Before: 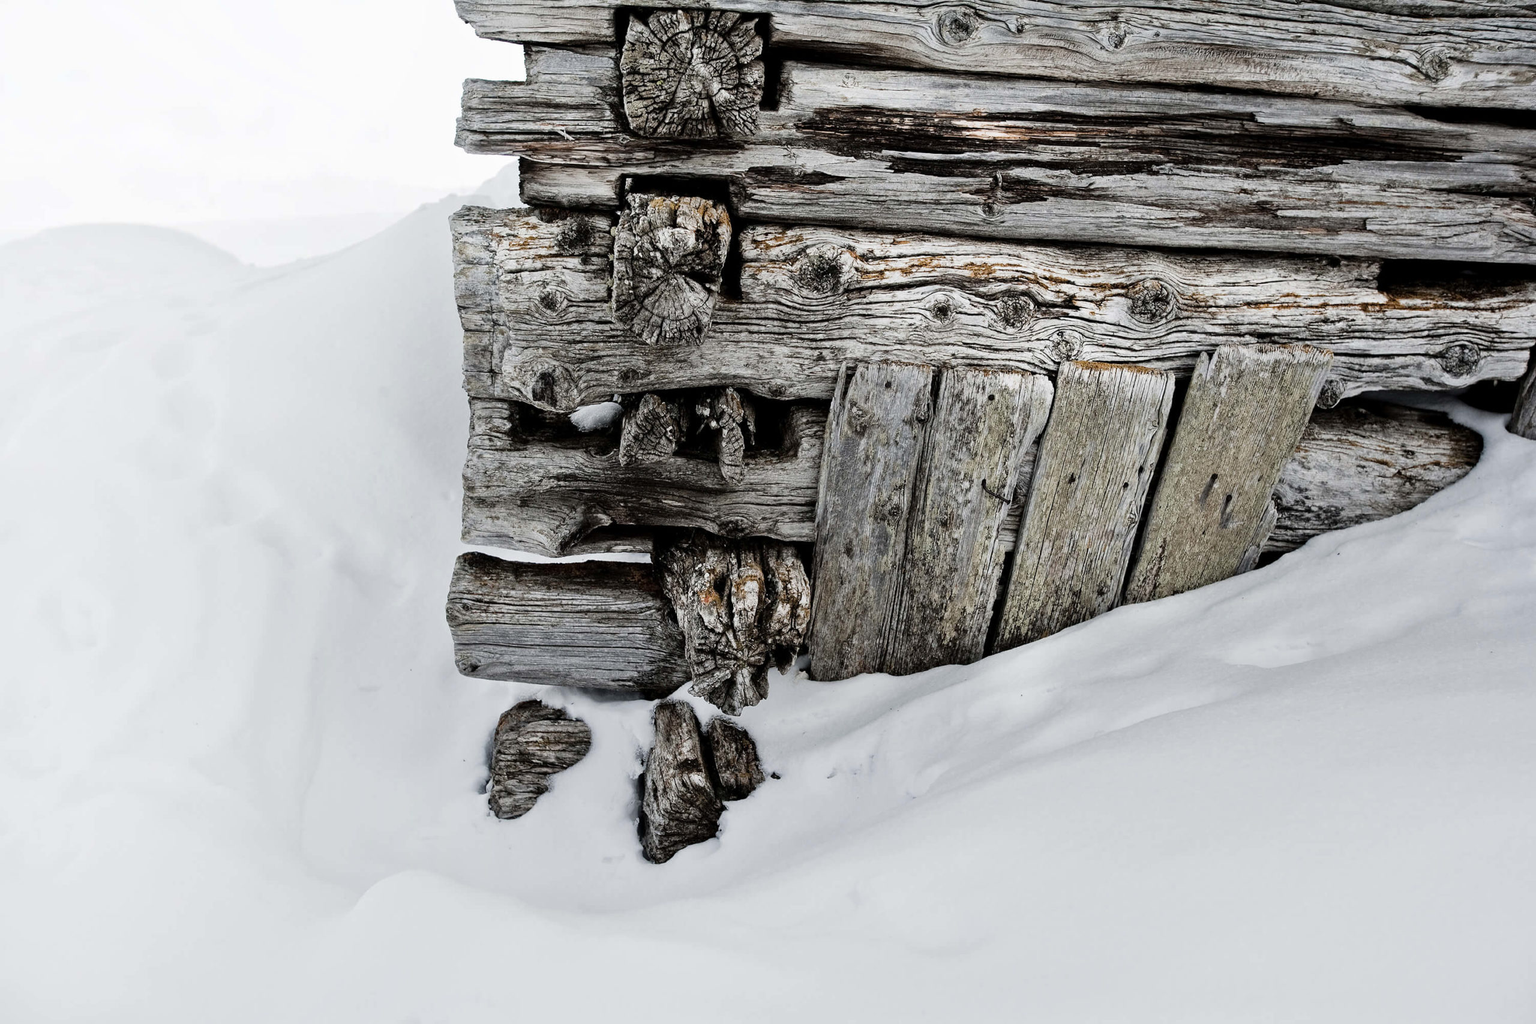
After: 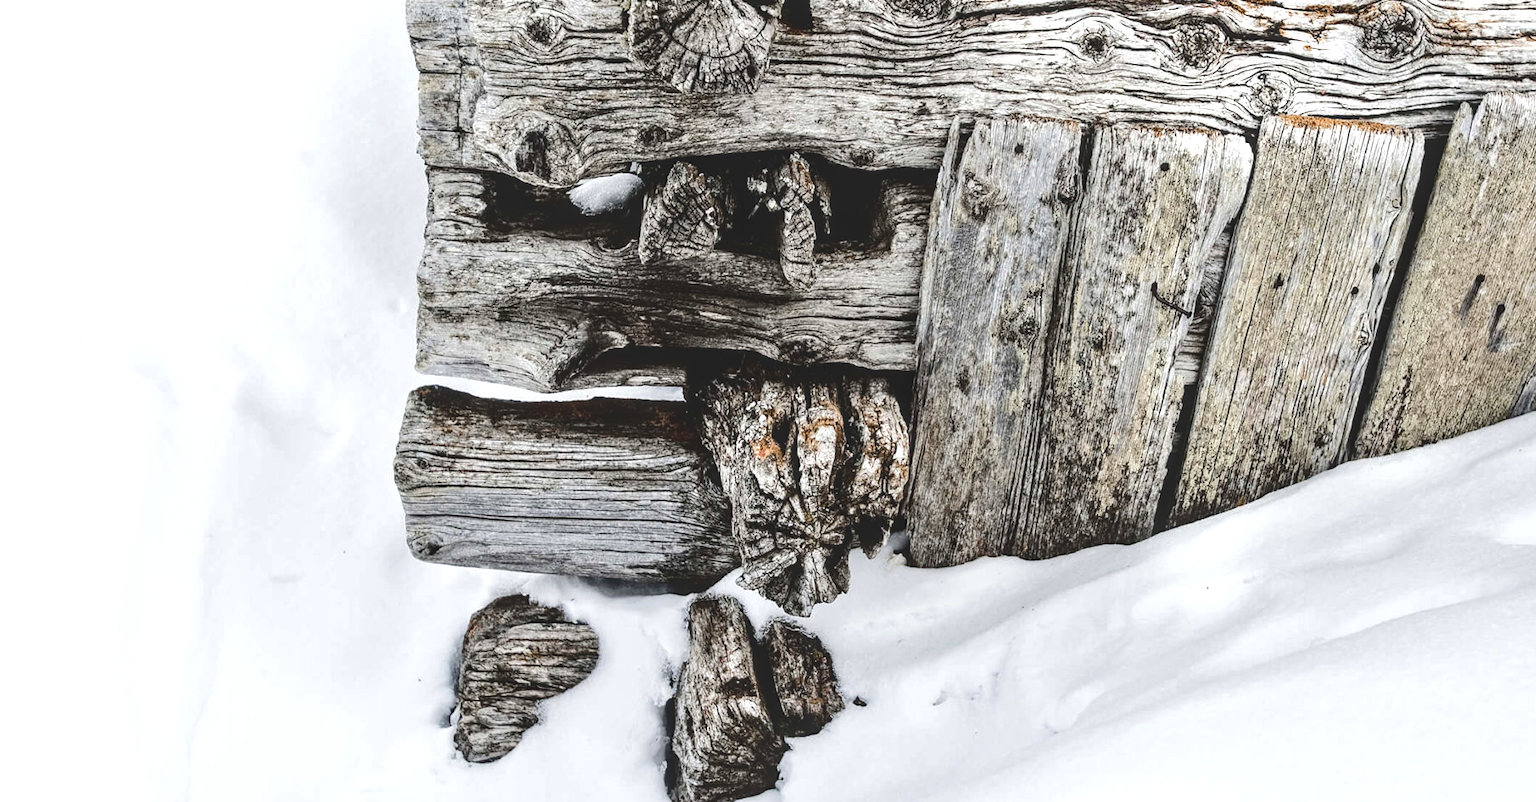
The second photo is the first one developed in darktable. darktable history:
color zones: curves: ch2 [(0, 0.5) (0.143, 0.5) (0.286, 0.416) (0.429, 0.5) (0.571, 0.5) (0.714, 0.5) (0.857, 0.5) (1, 0.5)]
local contrast: on, module defaults
exposure: black level correction 0, exposure 0.593 EV, compensate exposure bias true, compensate highlight preservation false
tone curve: curves: ch0 [(0, 0) (0.003, 0.126) (0.011, 0.129) (0.025, 0.129) (0.044, 0.136) (0.069, 0.145) (0.1, 0.162) (0.136, 0.182) (0.177, 0.211) (0.224, 0.254) (0.277, 0.307) (0.335, 0.366) (0.399, 0.441) (0.468, 0.533) (0.543, 0.624) (0.623, 0.702) (0.709, 0.774) (0.801, 0.835) (0.898, 0.904) (1, 1)], color space Lab, independent channels, preserve colors none
crop: left 10.932%, top 27.357%, right 18.289%, bottom 17.223%
